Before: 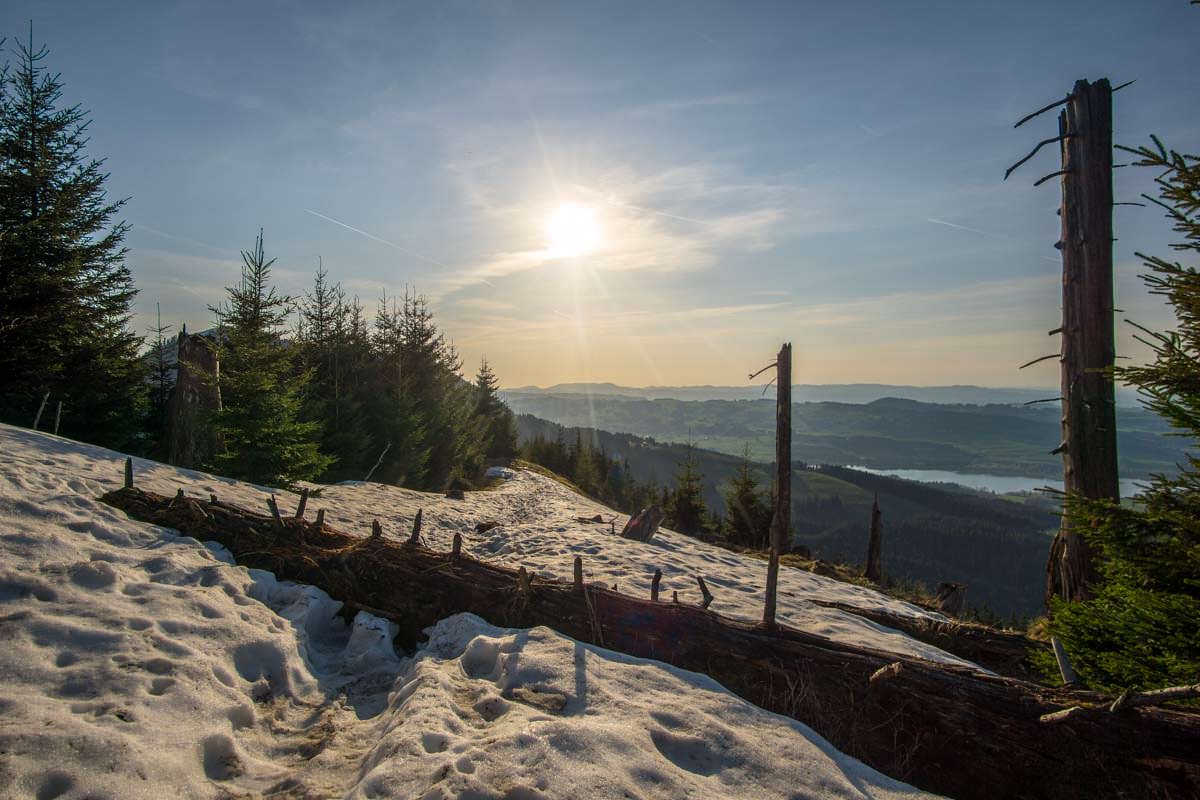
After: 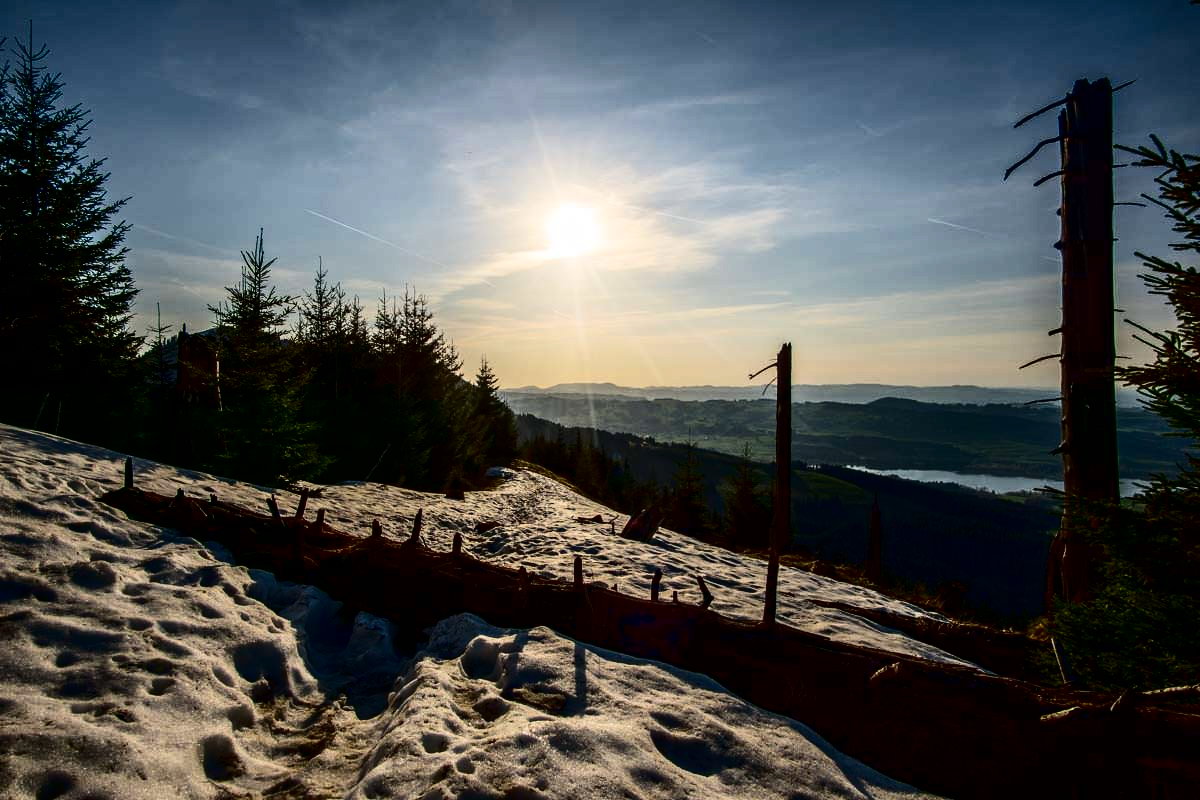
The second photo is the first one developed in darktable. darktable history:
tone curve: curves: ch0 [(0.021, 0) (0.104, 0.052) (0.496, 0.526) (0.737, 0.783) (1, 1)], color space Lab, independent channels, preserve colors none
contrast brightness saturation: contrast 0.238, brightness -0.234, saturation 0.144
